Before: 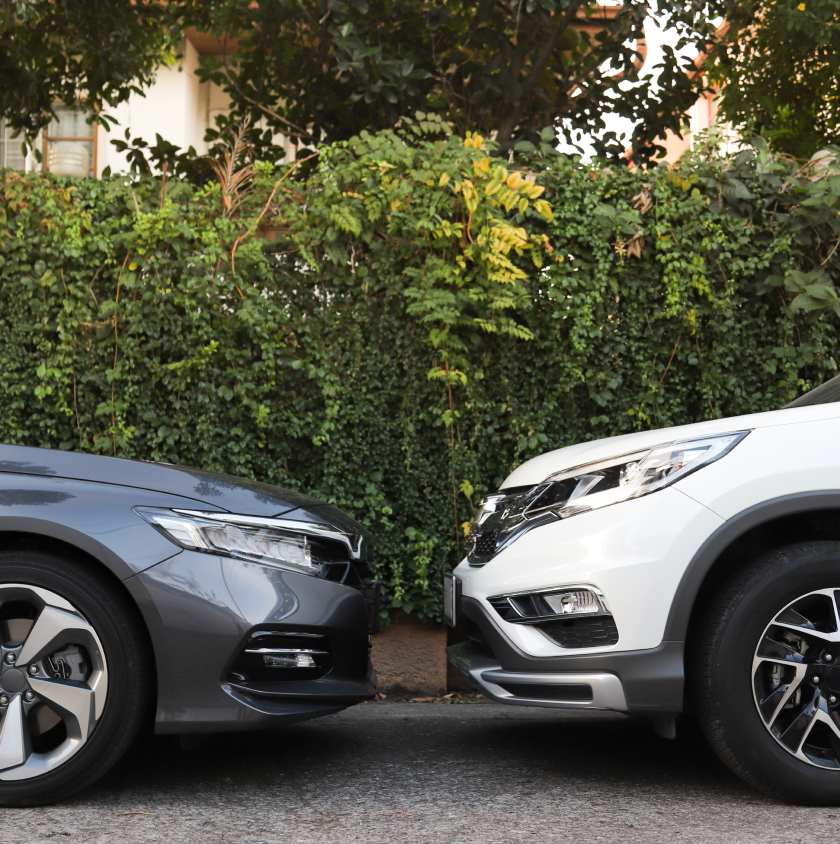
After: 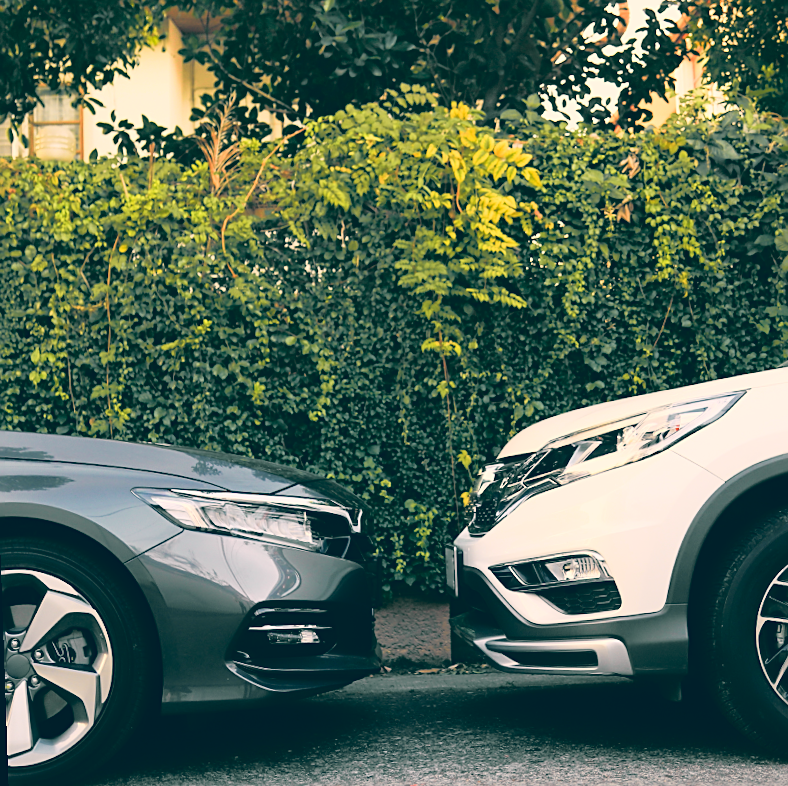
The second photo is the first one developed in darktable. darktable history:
velvia: on, module defaults
crop and rotate: right 5.167%
color balance: lift [1.006, 0.985, 1.002, 1.015], gamma [1, 0.953, 1.008, 1.047], gain [1.076, 1.13, 1.004, 0.87]
tone curve: curves: ch0 [(0, 0.029) (0.168, 0.142) (0.359, 0.44) (0.469, 0.544) (0.634, 0.722) (0.858, 0.903) (1, 0.968)]; ch1 [(0, 0) (0.437, 0.453) (0.472, 0.47) (0.502, 0.502) (0.54, 0.534) (0.57, 0.592) (0.618, 0.66) (0.699, 0.749) (0.859, 0.919) (1, 1)]; ch2 [(0, 0) (0.33, 0.301) (0.421, 0.443) (0.476, 0.498) (0.505, 0.503) (0.547, 0.557) (0.586, 0.634) (0.608, 0.676) (1, 1)], color space Lab, independent channels, preserve colors none
rotate and perspective: rotation -2°, crop left 0.022, crop right 0.978, crop top 0.049, crop bottom 0.951
sharpen: on, module defaults
